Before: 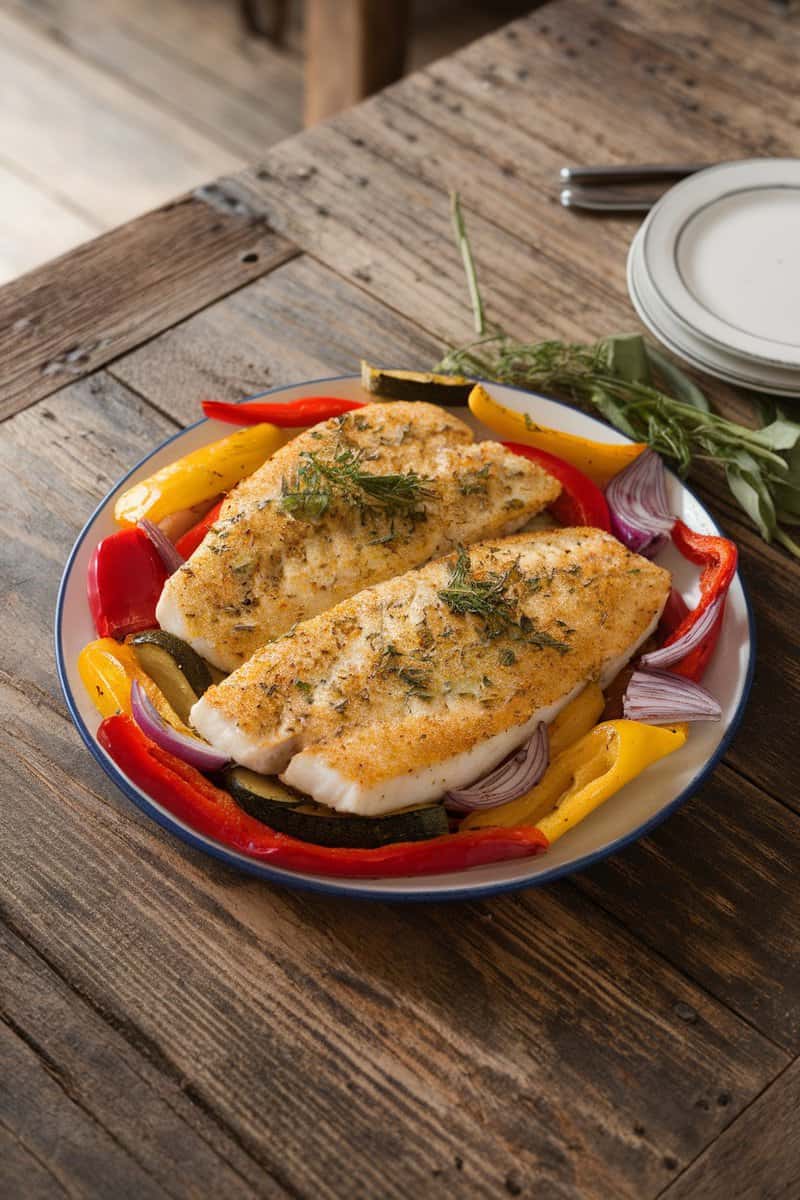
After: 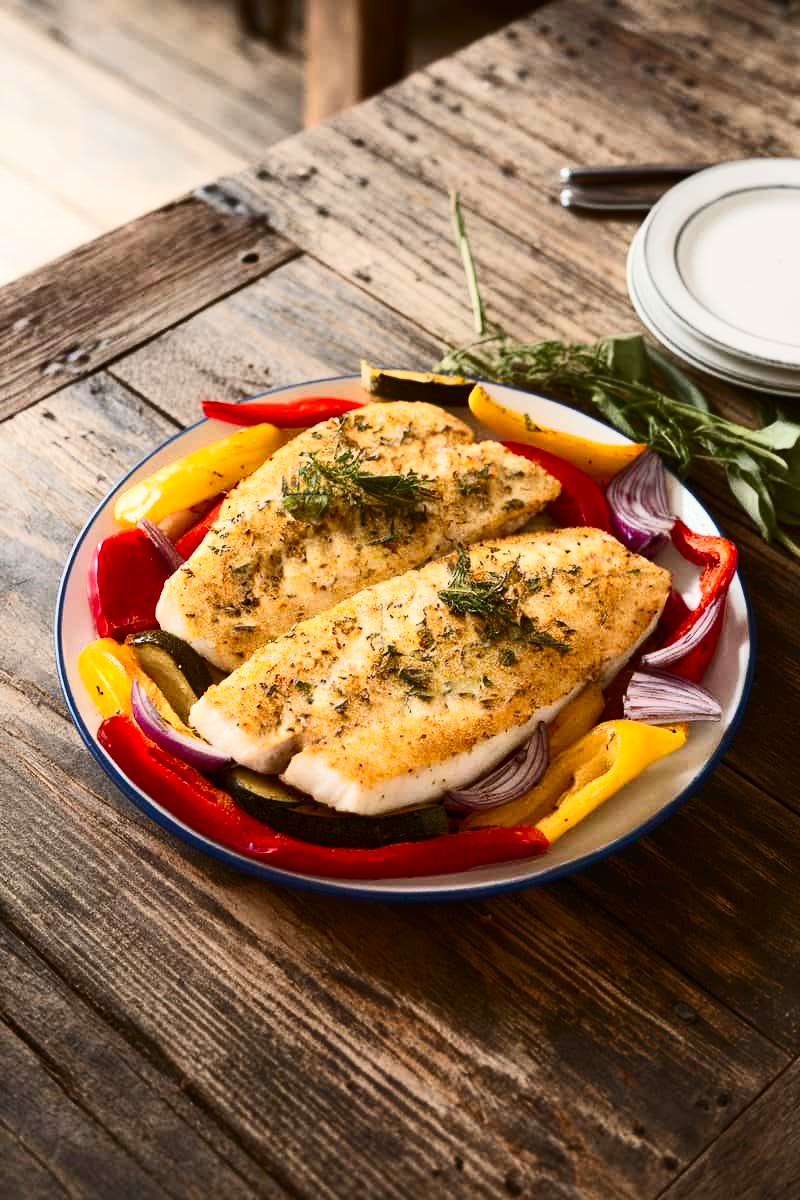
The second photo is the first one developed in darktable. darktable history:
contrast brightness saturation: contrast 0.399, brightness 0.107, saturation 0.214
